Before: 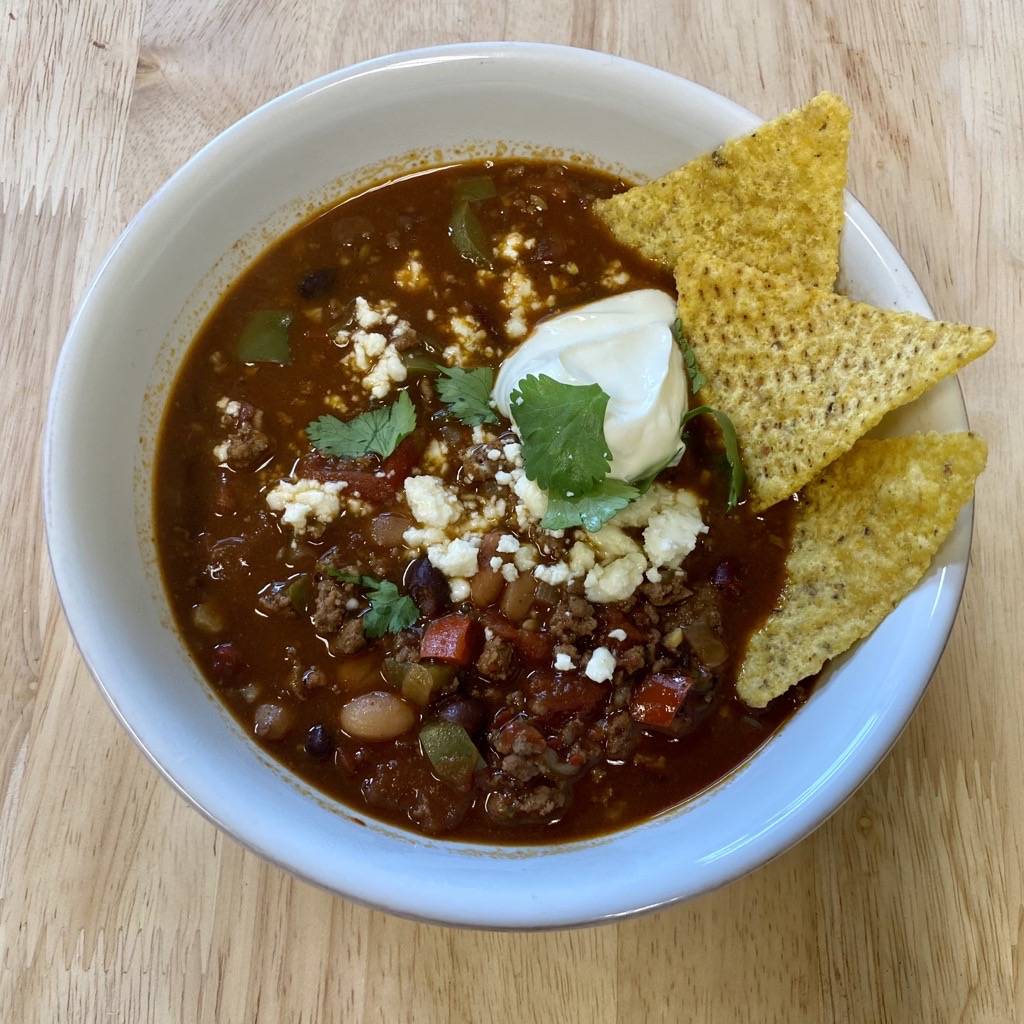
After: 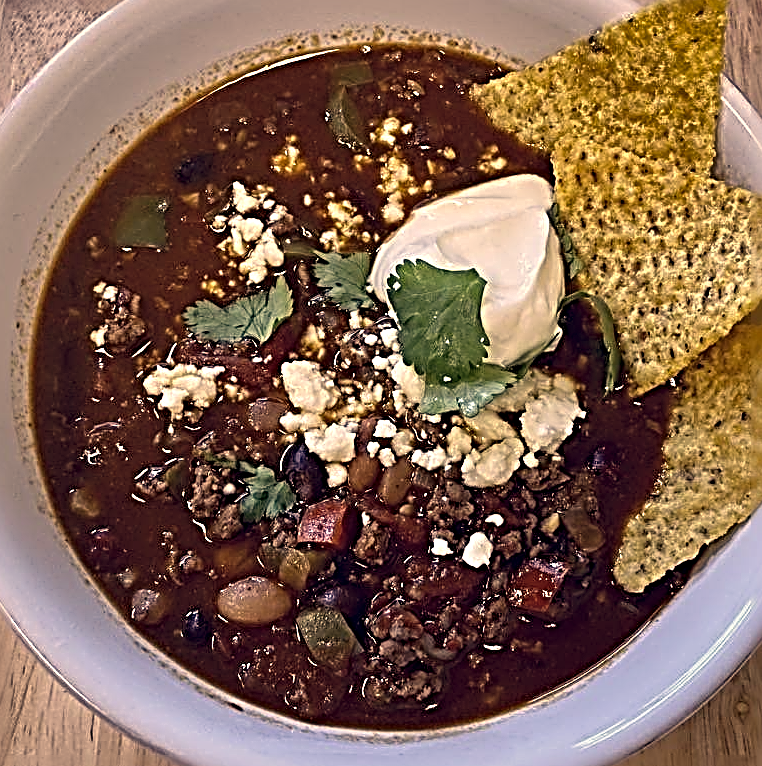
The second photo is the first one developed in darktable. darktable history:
color correction: highlights a* 19.9, highlights b* 26.88, shadows a* 3.38, shadows b* -17.67, saturation 0.732
sharpen: radius 4.012, amount 1.989
shadows and highlights: shadows 18.67, highlights -84.31, soften with gaussian
crop and rotate: left 12.037%, top 11.327%, right 13.535%, bottom 13.856%
